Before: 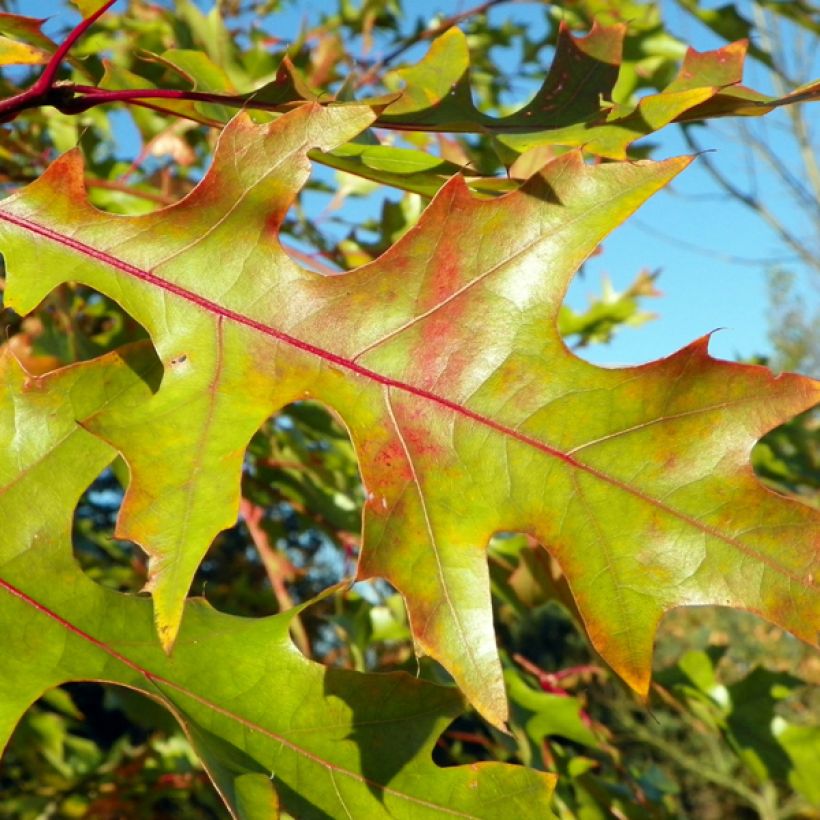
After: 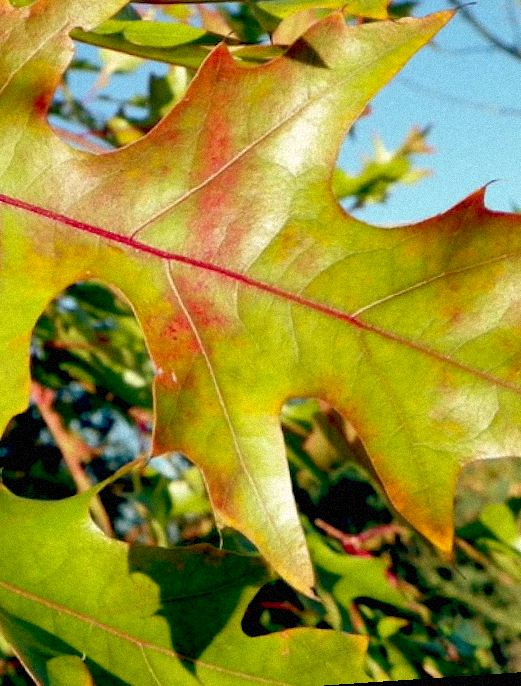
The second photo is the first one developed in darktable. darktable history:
crop and rotate: left 28.256%, top 17.734%, right 12.656%, bottom 3.573%
white balance: emerald 1
color balance: lift [0.975, 0.993, 1, 1.015], gamma [1.1, 1, 1, 0.945], gain [1, 1.04, 1, 0.95]
grain: mid-tones bias 0%
shadows and highlights: shadows 49, highlights -41, soften with gaussian
rotate and perspective: rotation -4.2°, shear 0.006, automatic cropping off
rgb levels: preserve colors max RGB
